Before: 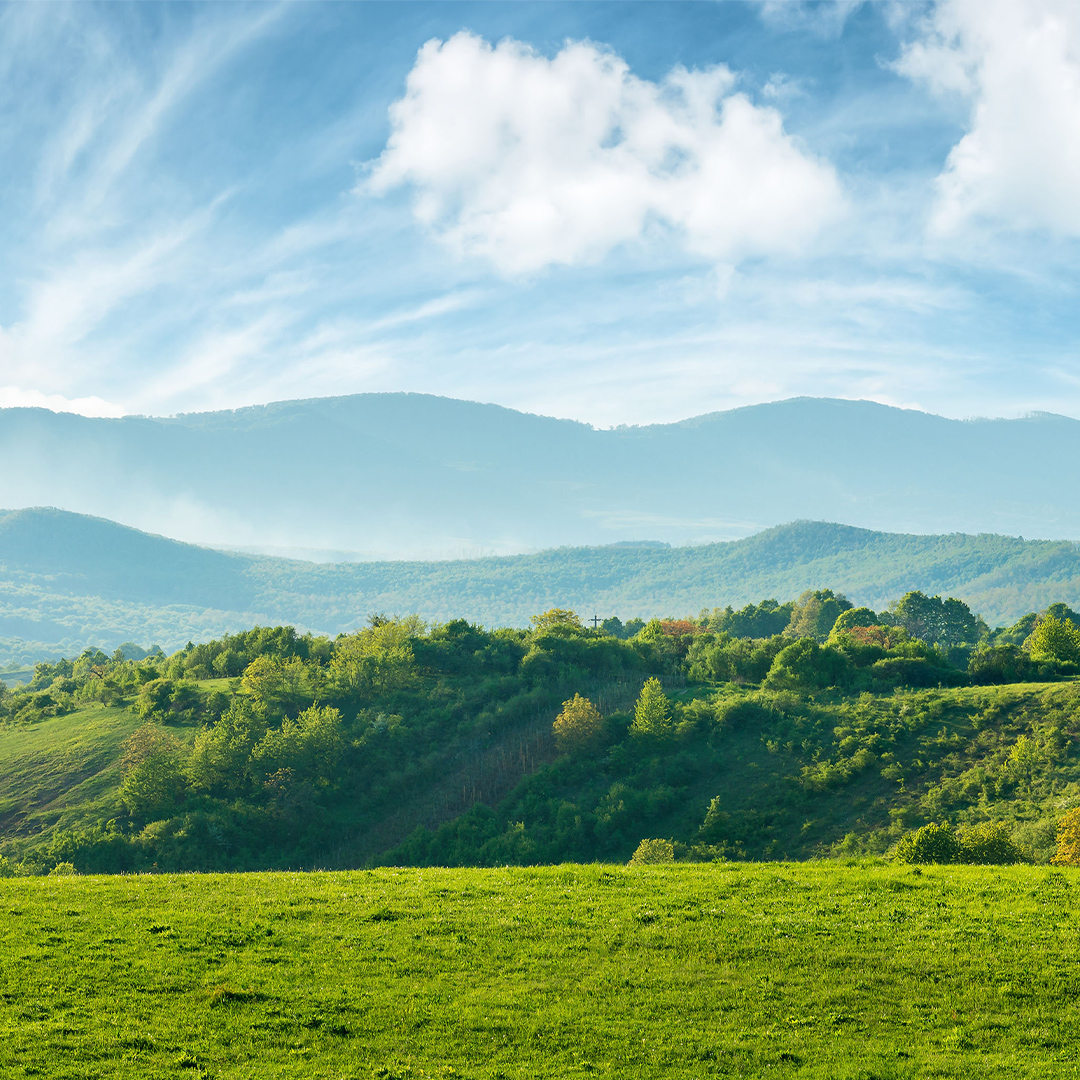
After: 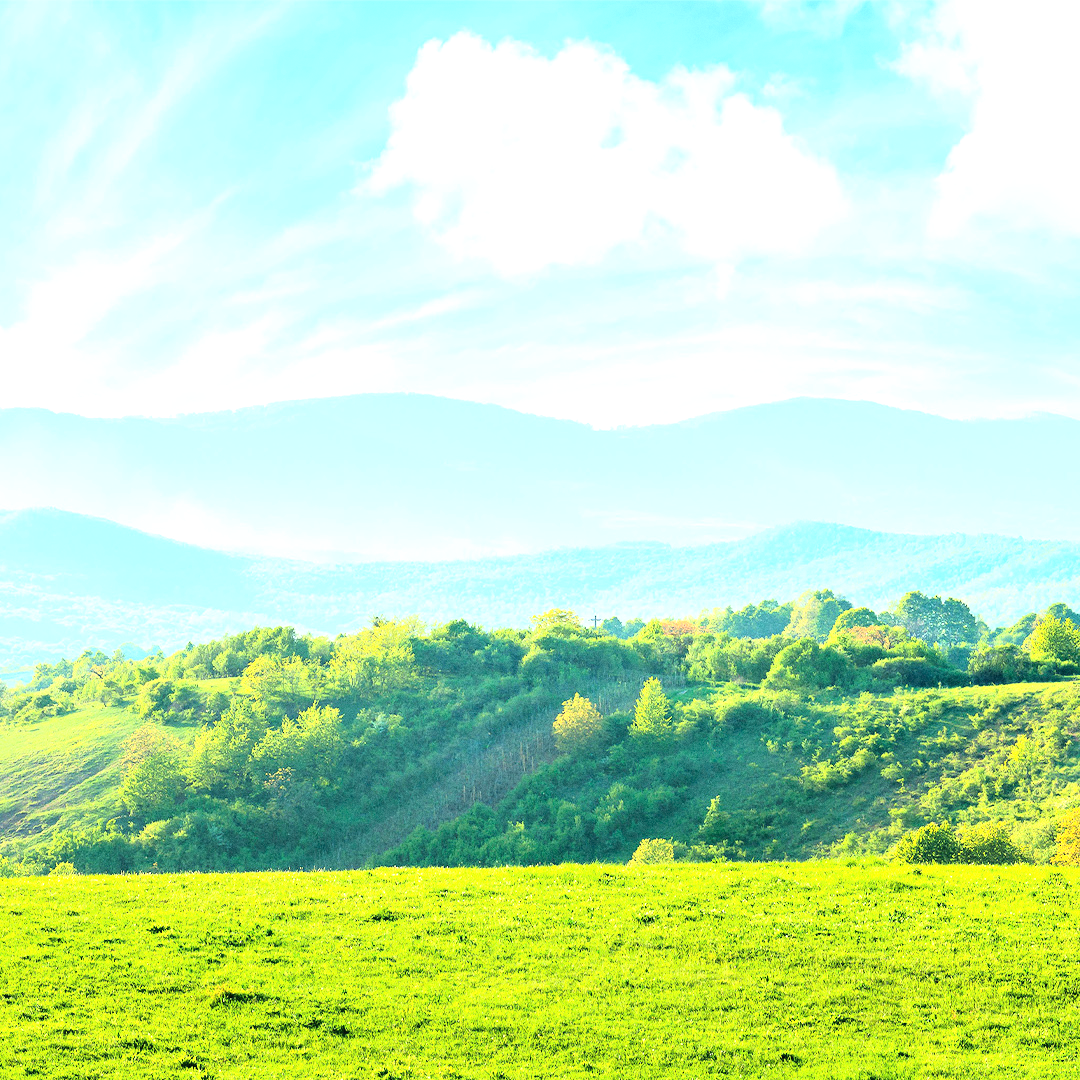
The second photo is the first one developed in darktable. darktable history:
exposure: black level correction 0, exposure 1.2 EV, compensate highlight preservation false
base curve: curves: ch0 [(0, 0) (0.028, 0.03) (0.121, 0.232) (0.46, 0.748) (0.859, 0.968) (1, 1)]
grain: coarseness 0.47 ISO
